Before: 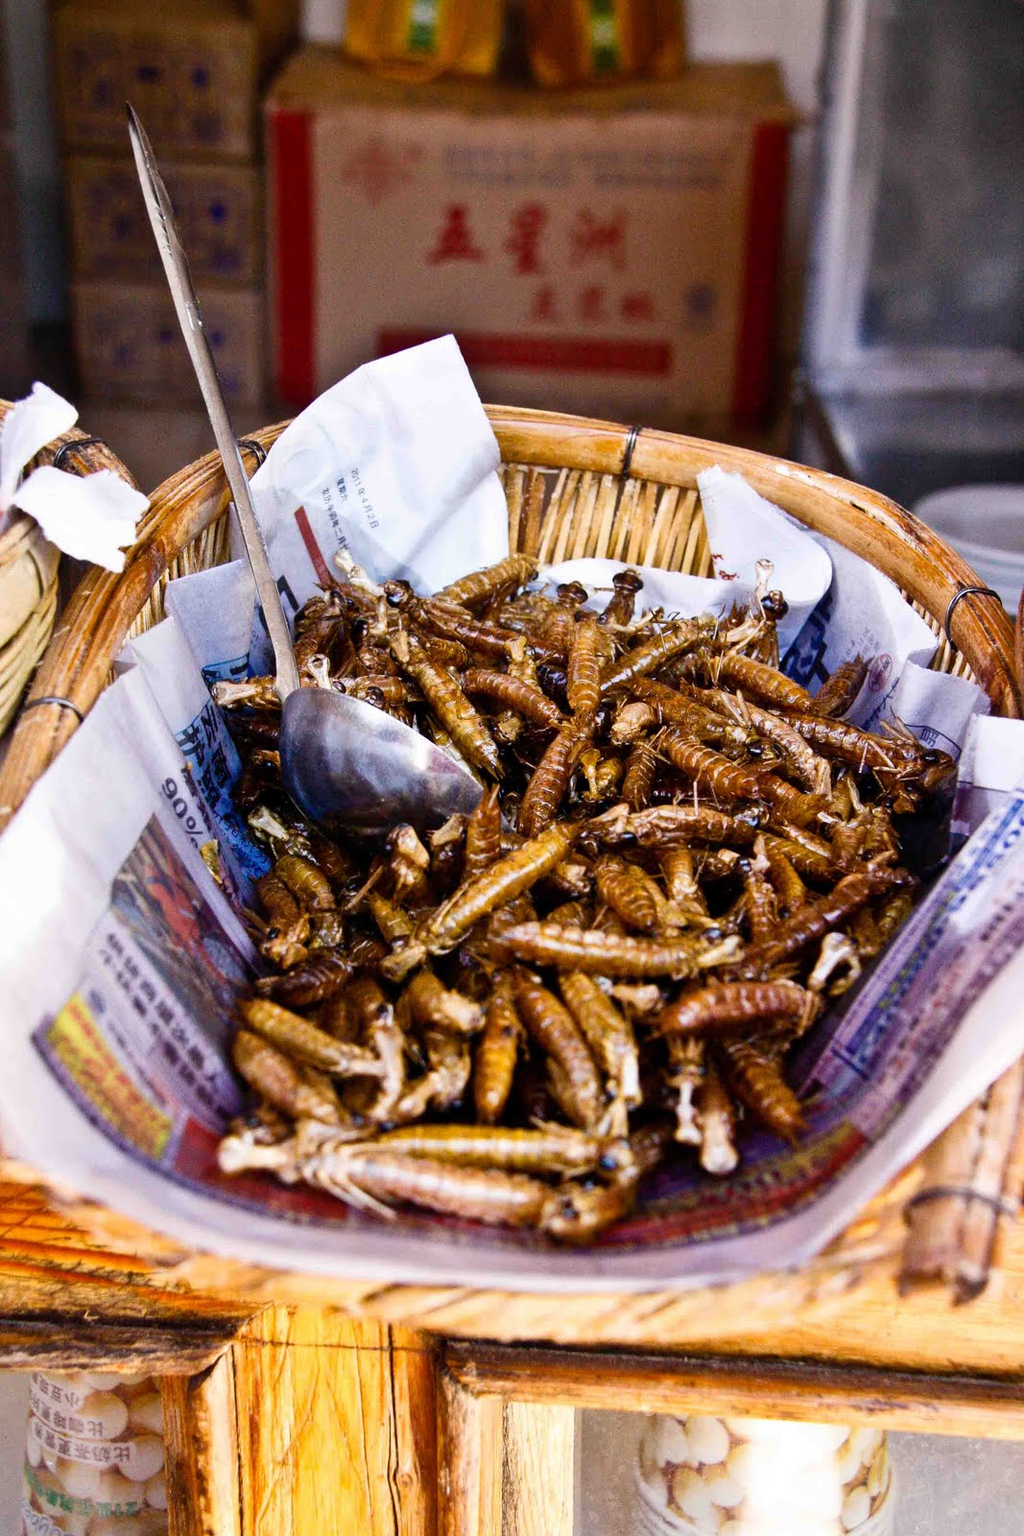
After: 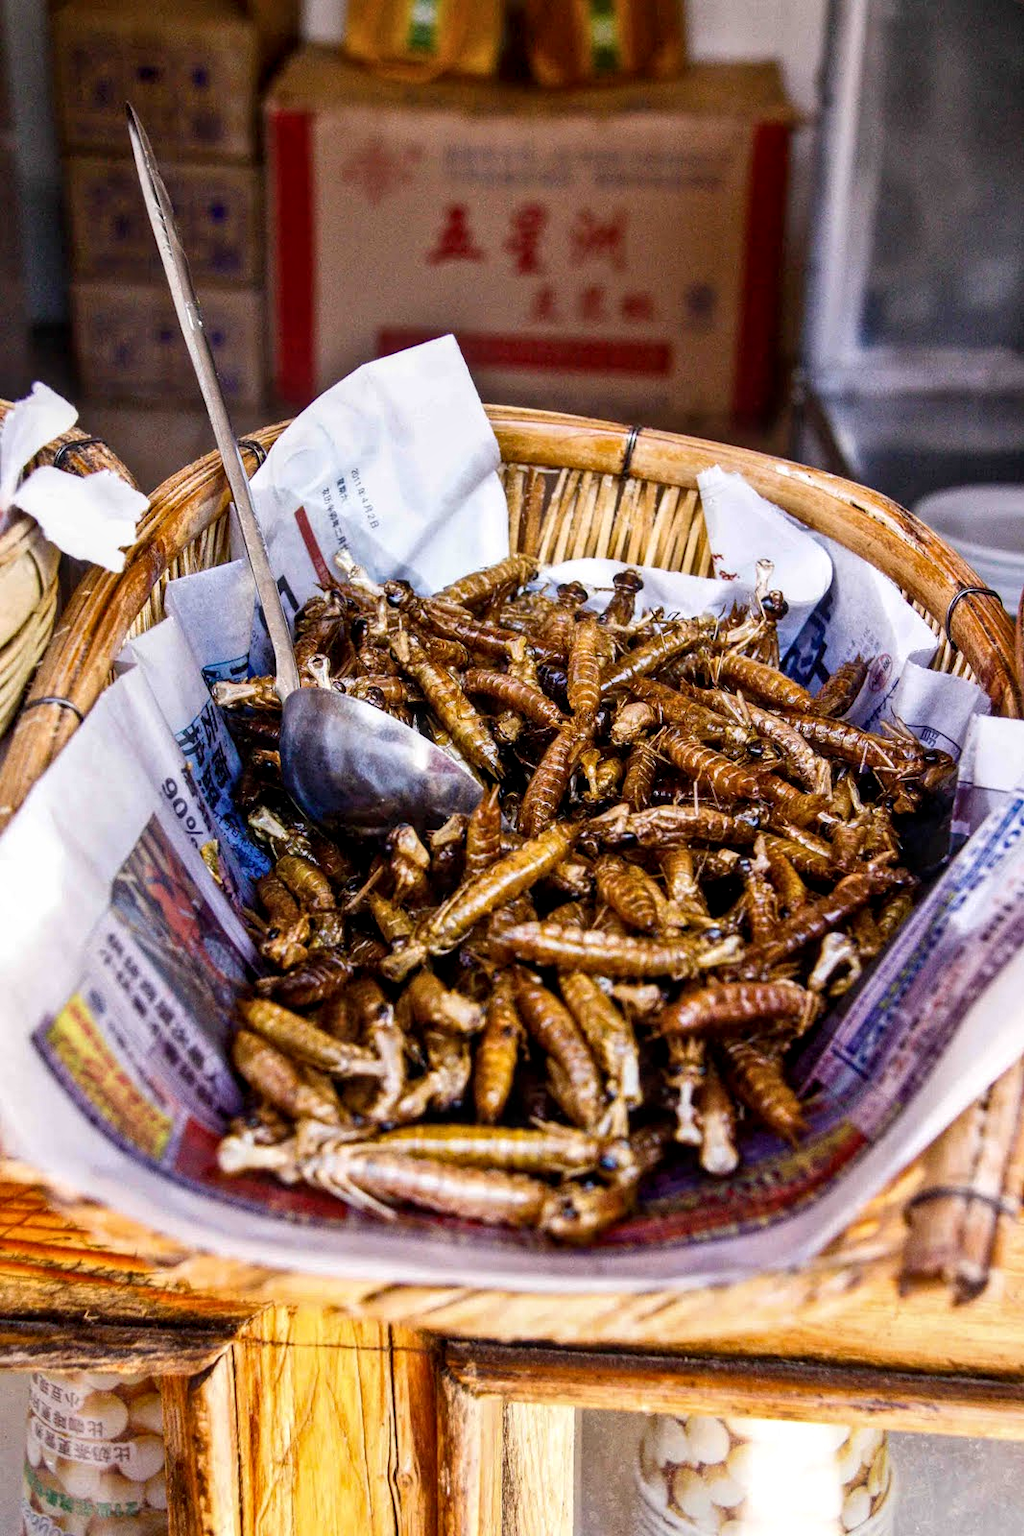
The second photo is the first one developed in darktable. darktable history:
exposure: exposure -0.04 EV, compensate highlight preservation false
local contrast: detail 130%
